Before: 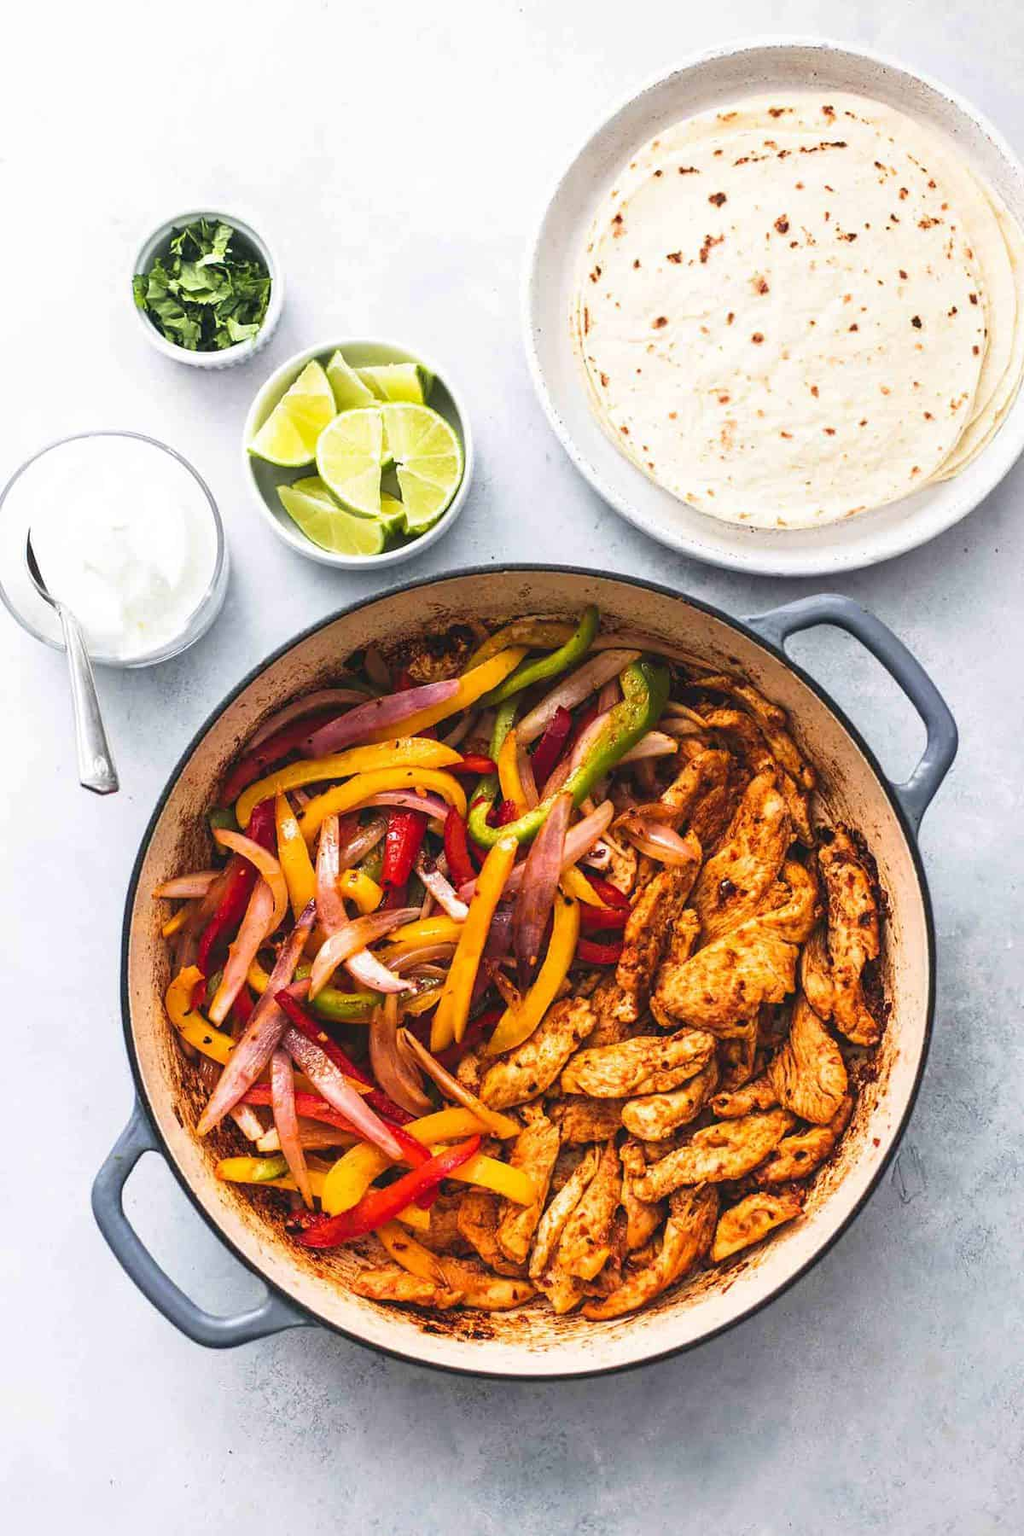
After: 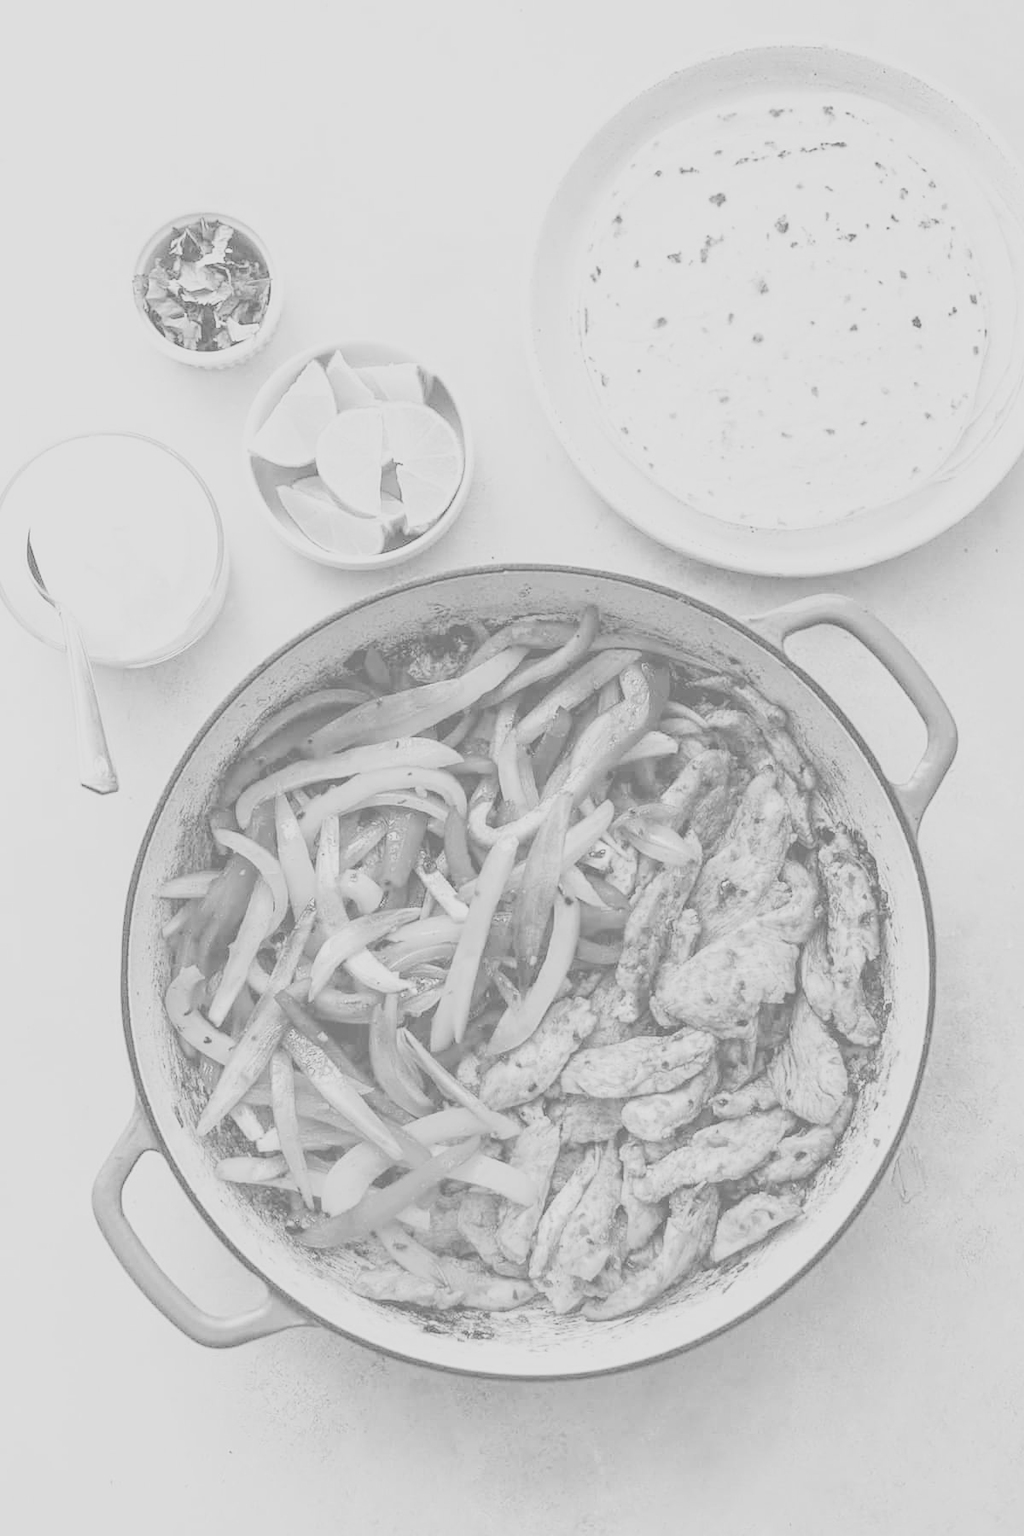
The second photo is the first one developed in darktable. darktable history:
filmic rgb: black relative exposure -8.42 EV, white relative exposure 4.68 EV, hardness 3.82, color science v6 (2022)
monochrome: on, module defaults
sharpen: amount 0.2
contrast brightness saturation: contrast -0.32, brightness 0.75, saturation -0.78
